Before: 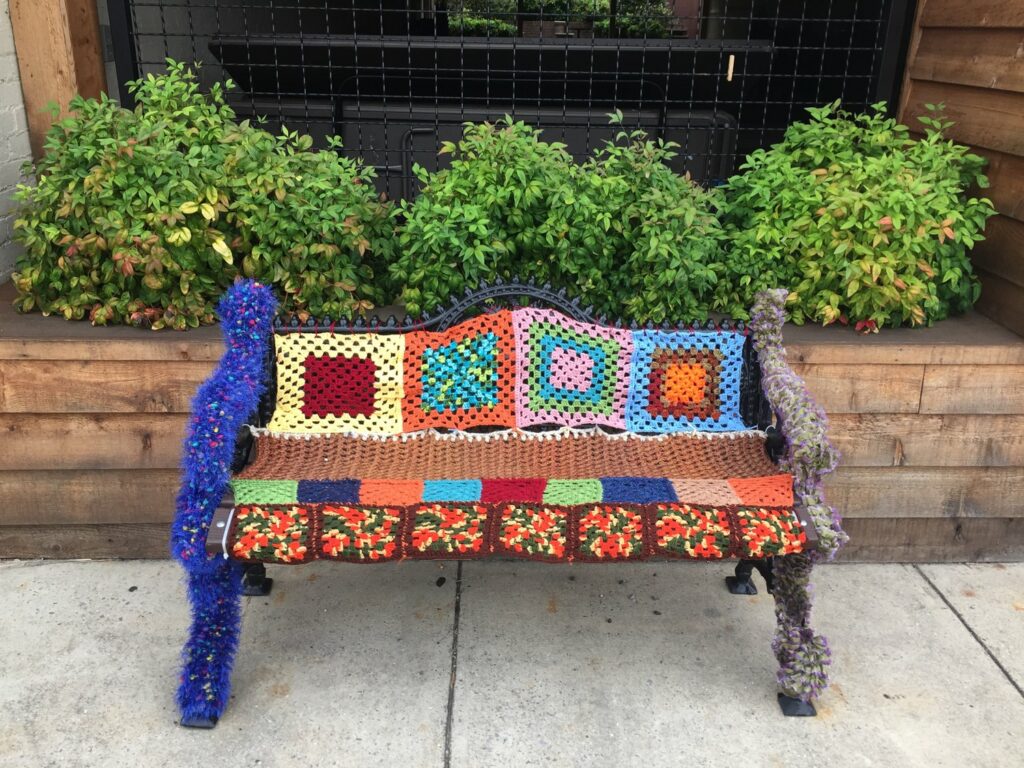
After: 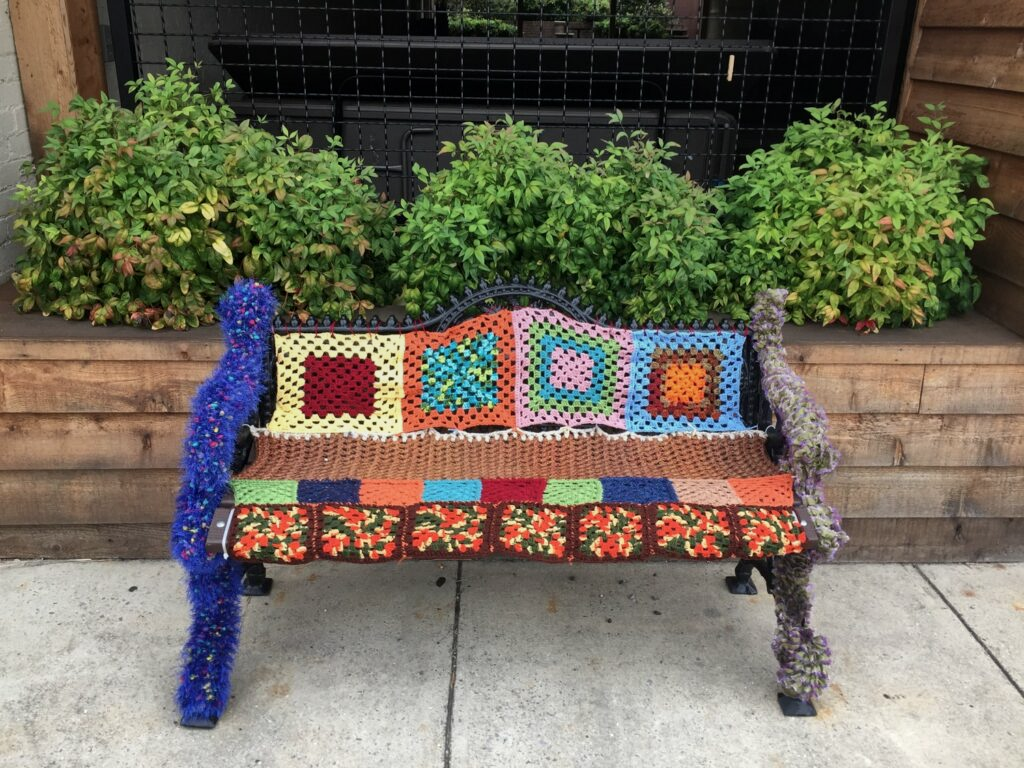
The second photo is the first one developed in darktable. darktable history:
shadows and highlights: radius 125.46, shadows 30.51, highlights -30.51, low approximation 0.01, soften with gaussian
graduated density: on, module defaults
contrast brightness saturation: saturation -0.05
white balance: emerald 1
local contrast: mode bilateral grid, contrast 20, coarseness 50, detail 120%, midtone range 0.2
